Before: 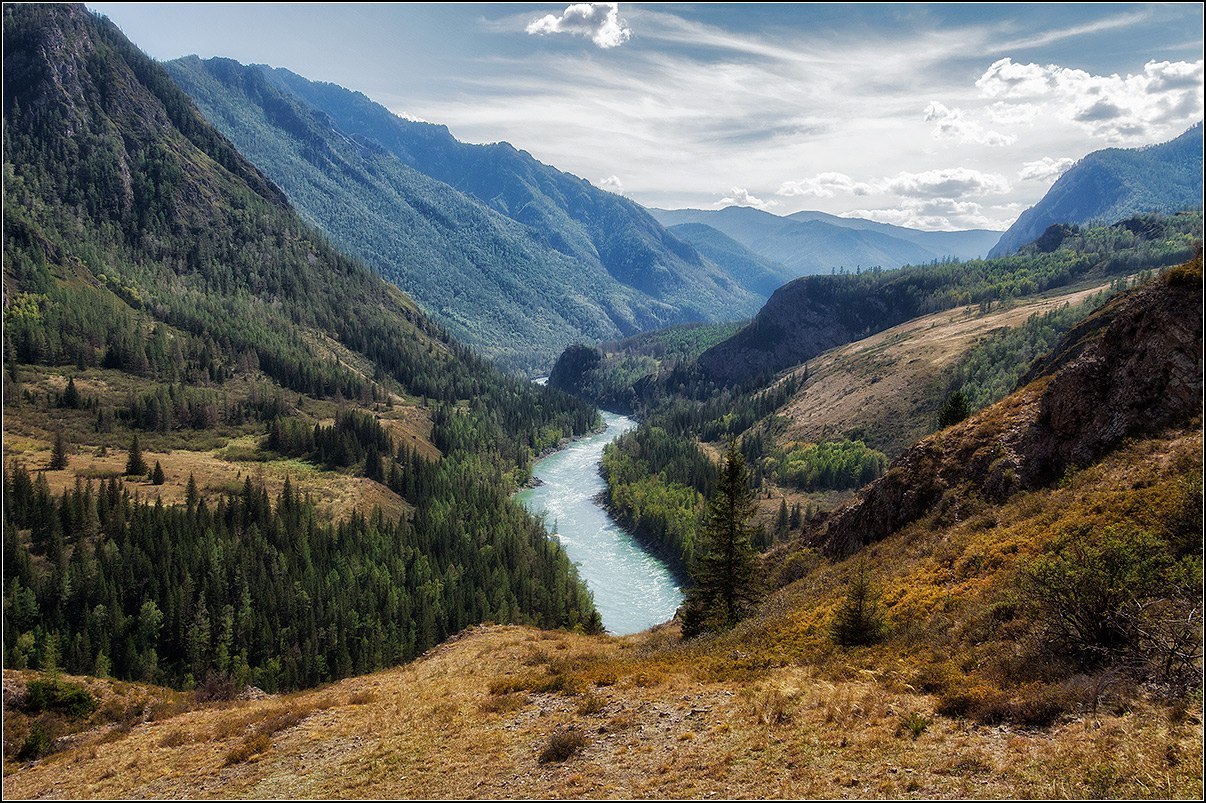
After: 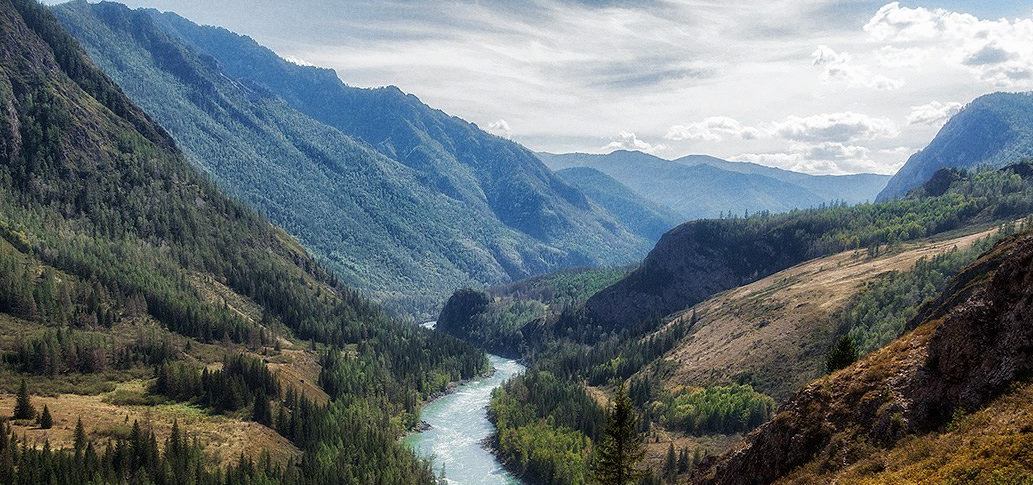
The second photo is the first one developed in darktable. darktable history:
crop and rotate: left 9.345%, top 7.22%, right 4.982%, bottom 32.331%
grain: coarseness 0.47 ISO
bloom: size 9%, threshold 100%, strength 7%
